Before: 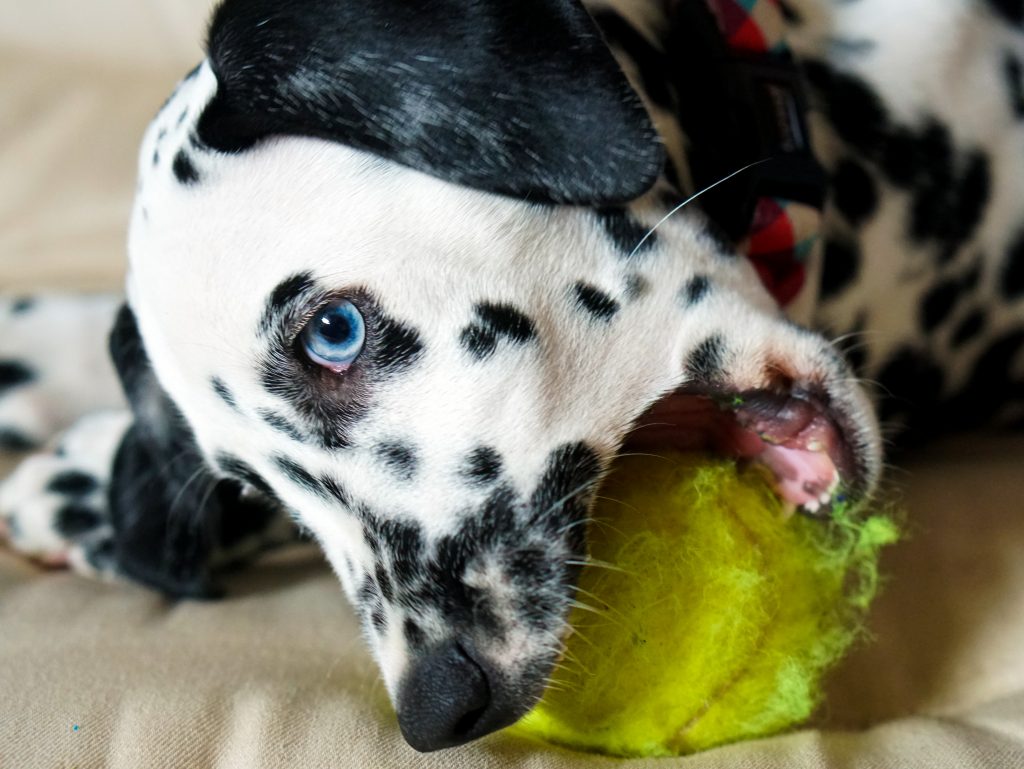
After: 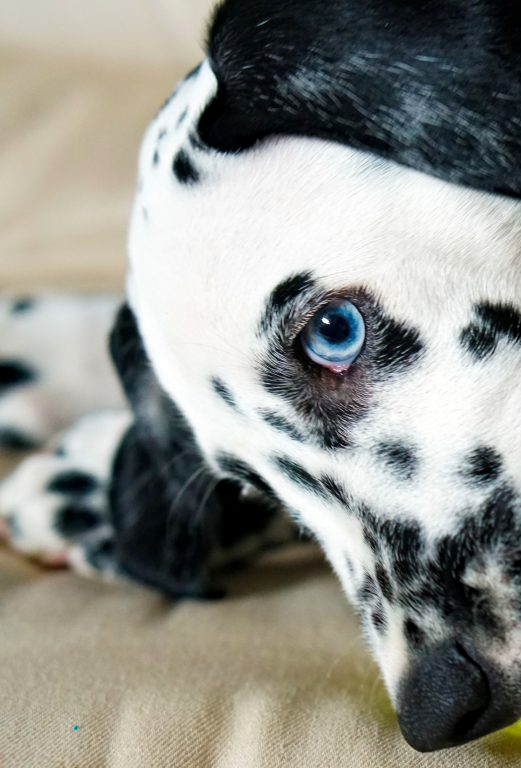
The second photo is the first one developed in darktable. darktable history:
haze removal: adaptive false
crop and rotate: left 0.024%, top 0%, right 49.096%
